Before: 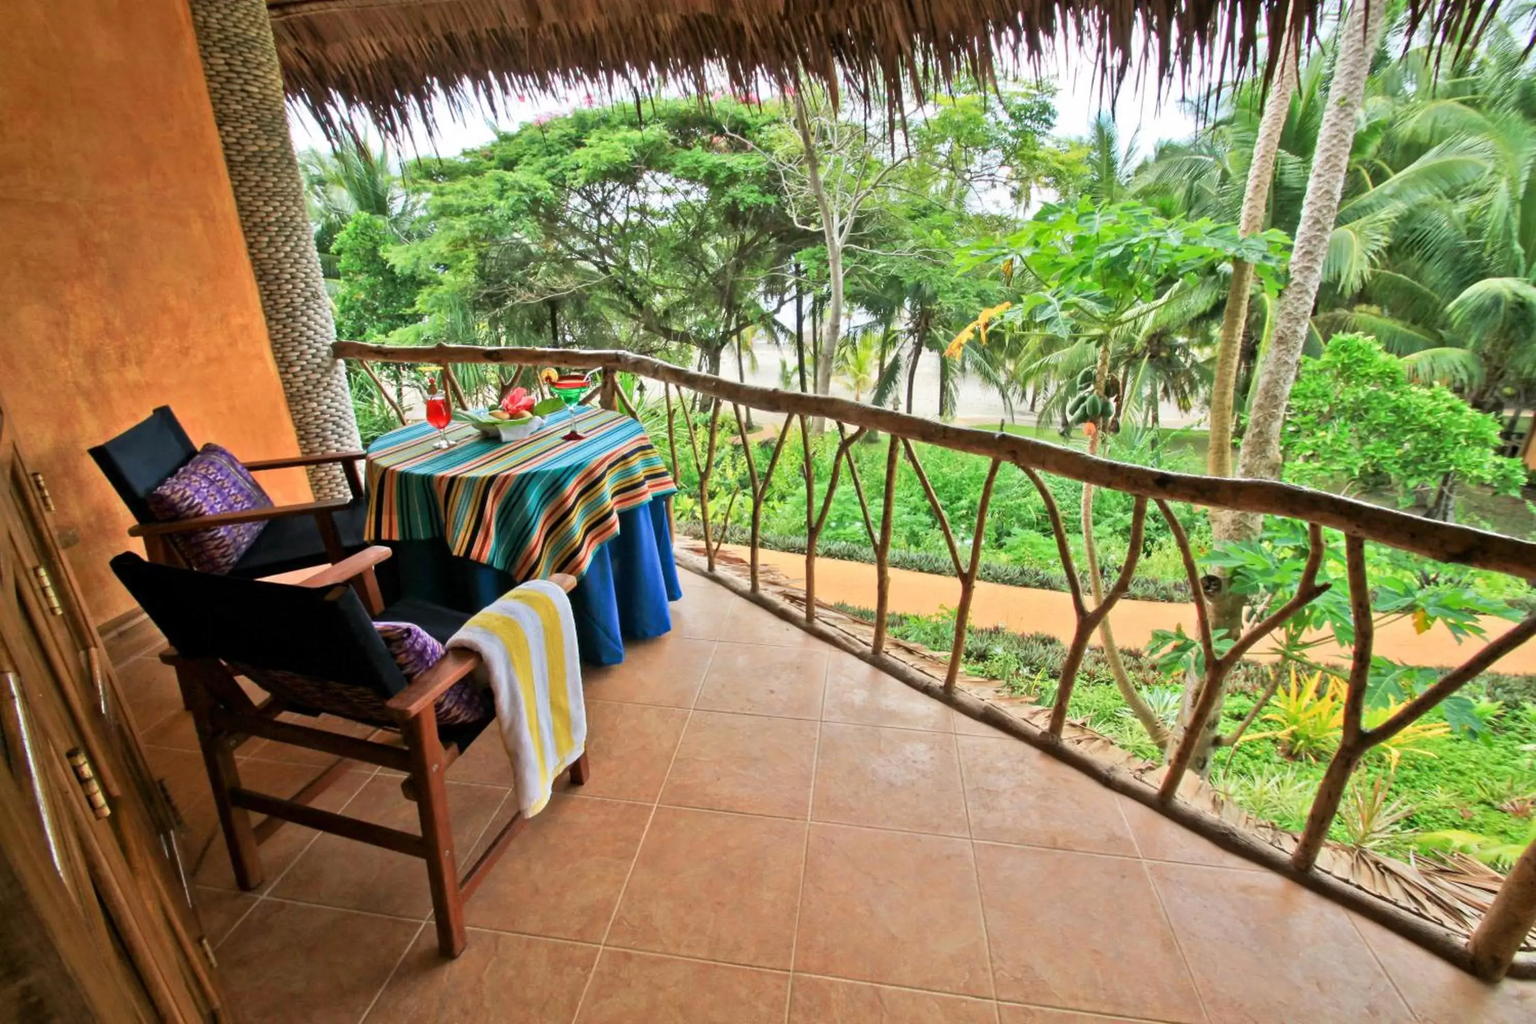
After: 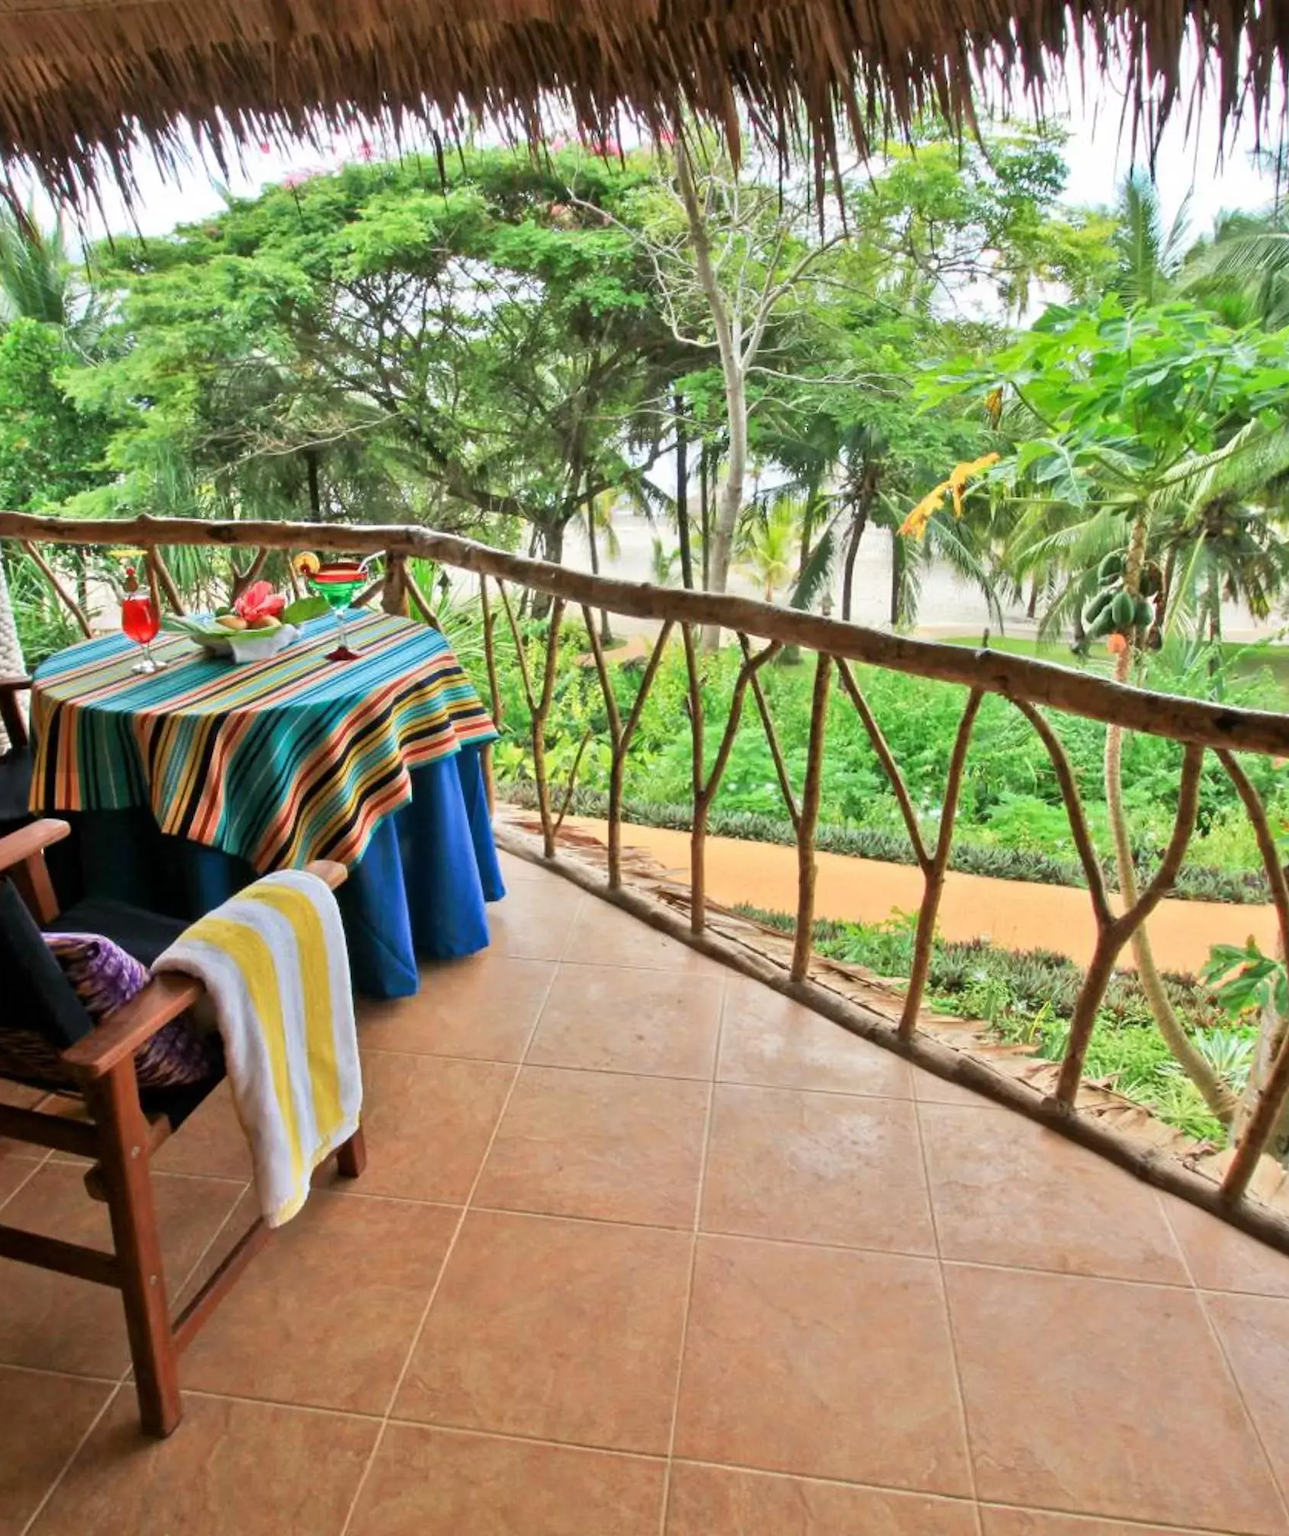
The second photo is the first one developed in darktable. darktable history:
crop and rotate: left 22.489%, right 21.544%
